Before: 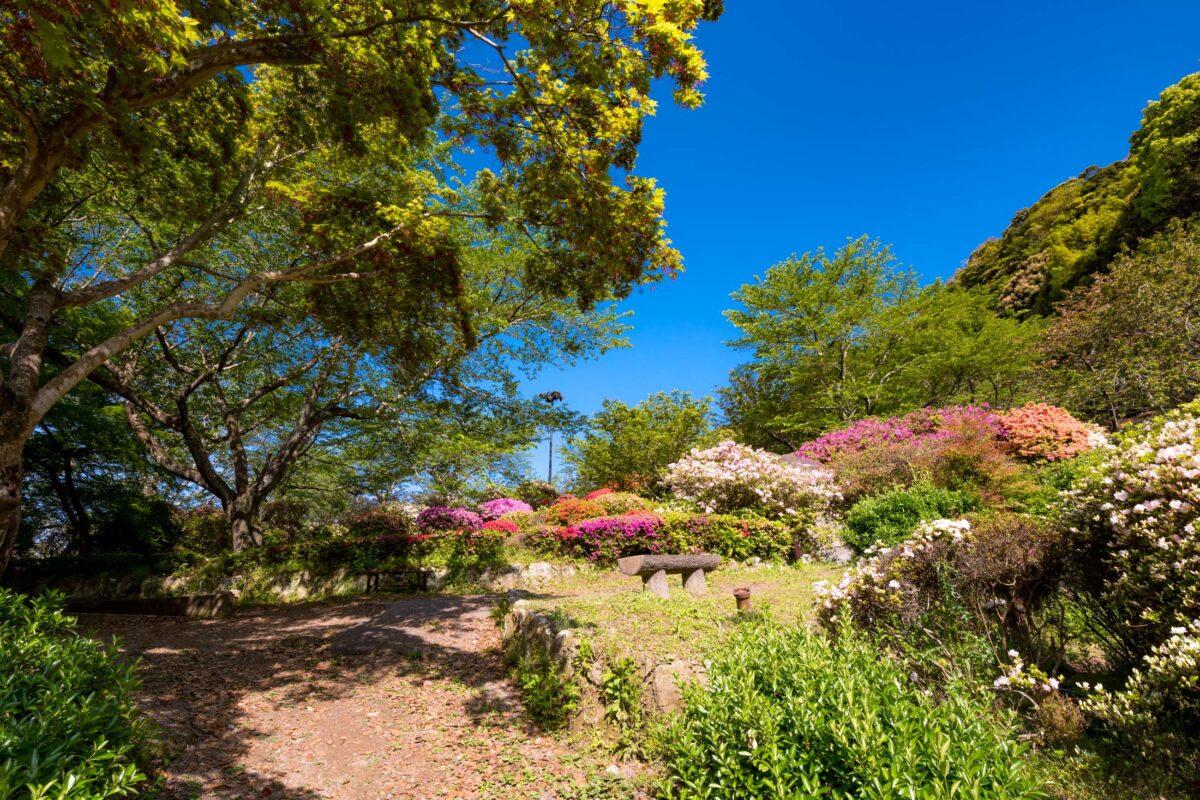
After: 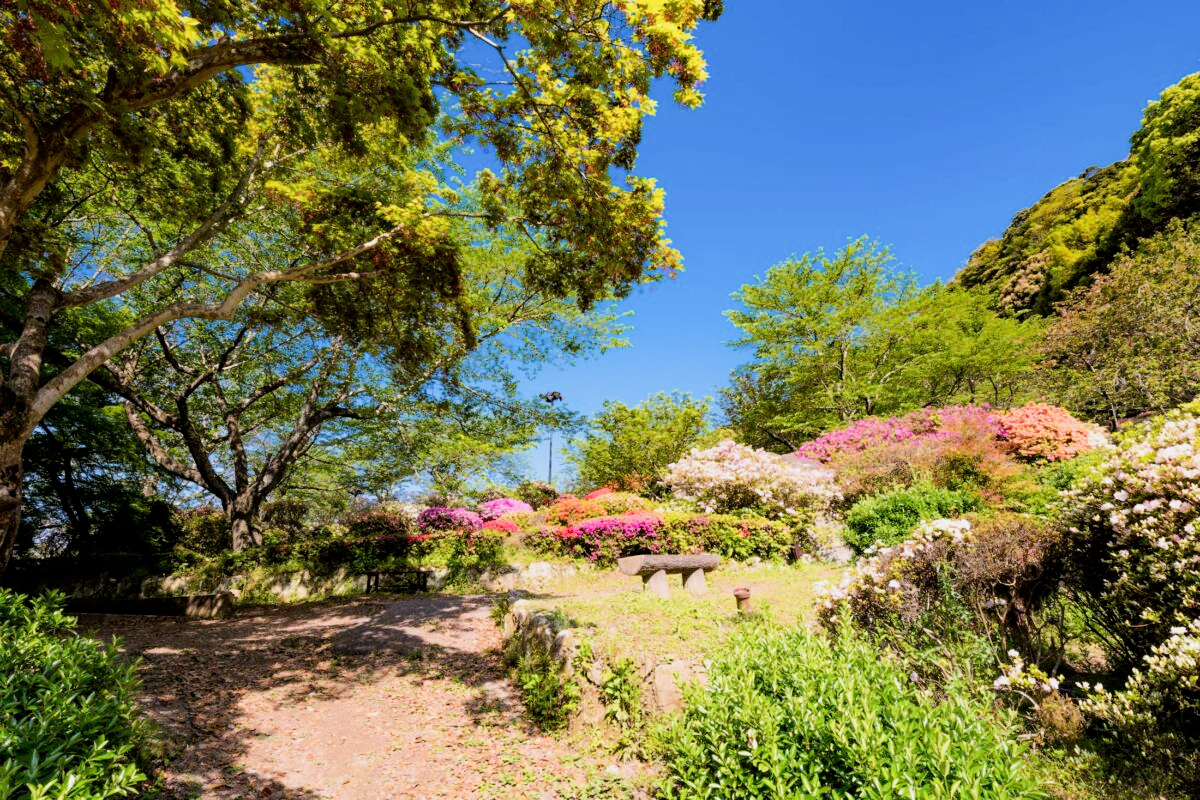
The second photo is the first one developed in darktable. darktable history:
exposure: black level correction 0.001, exposure 0.967 EV, compensate exposure bias true, compensate highlight preservation false
filmic rgb: black relative exposure -7.65 EV, white relative exposure 4.56 EV, hardness 3.61, contrast 1.053
